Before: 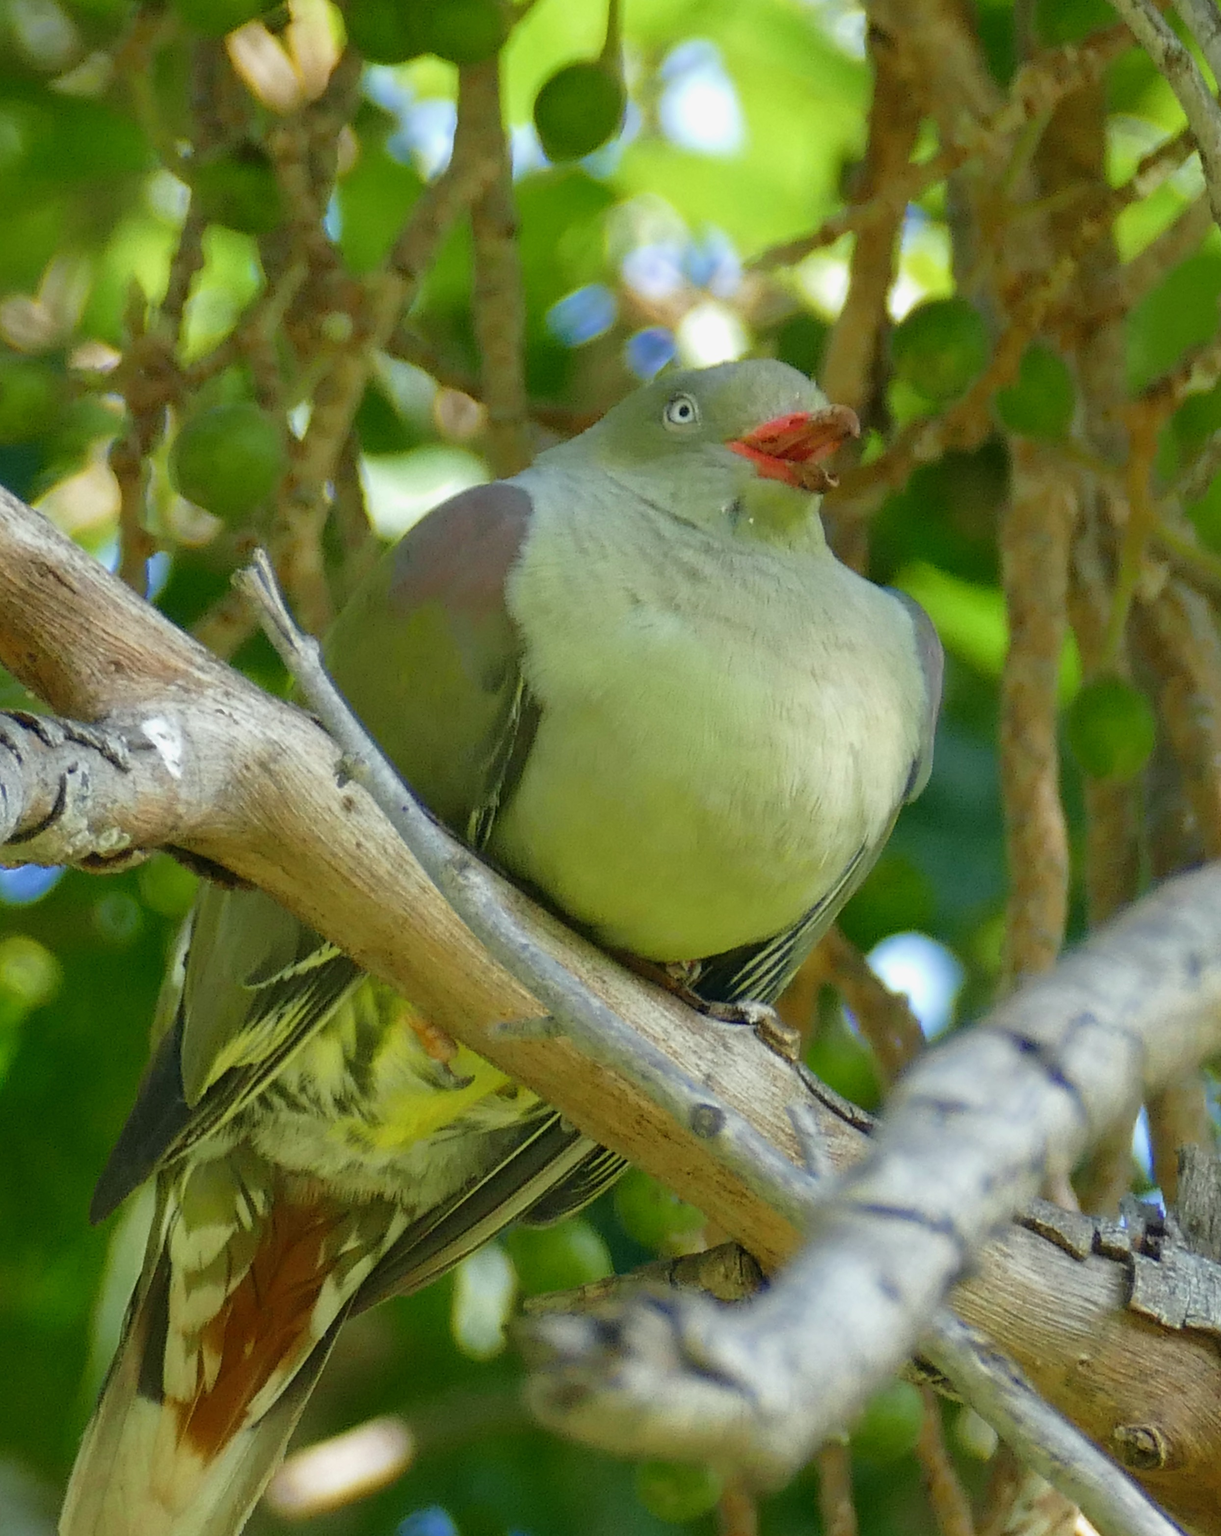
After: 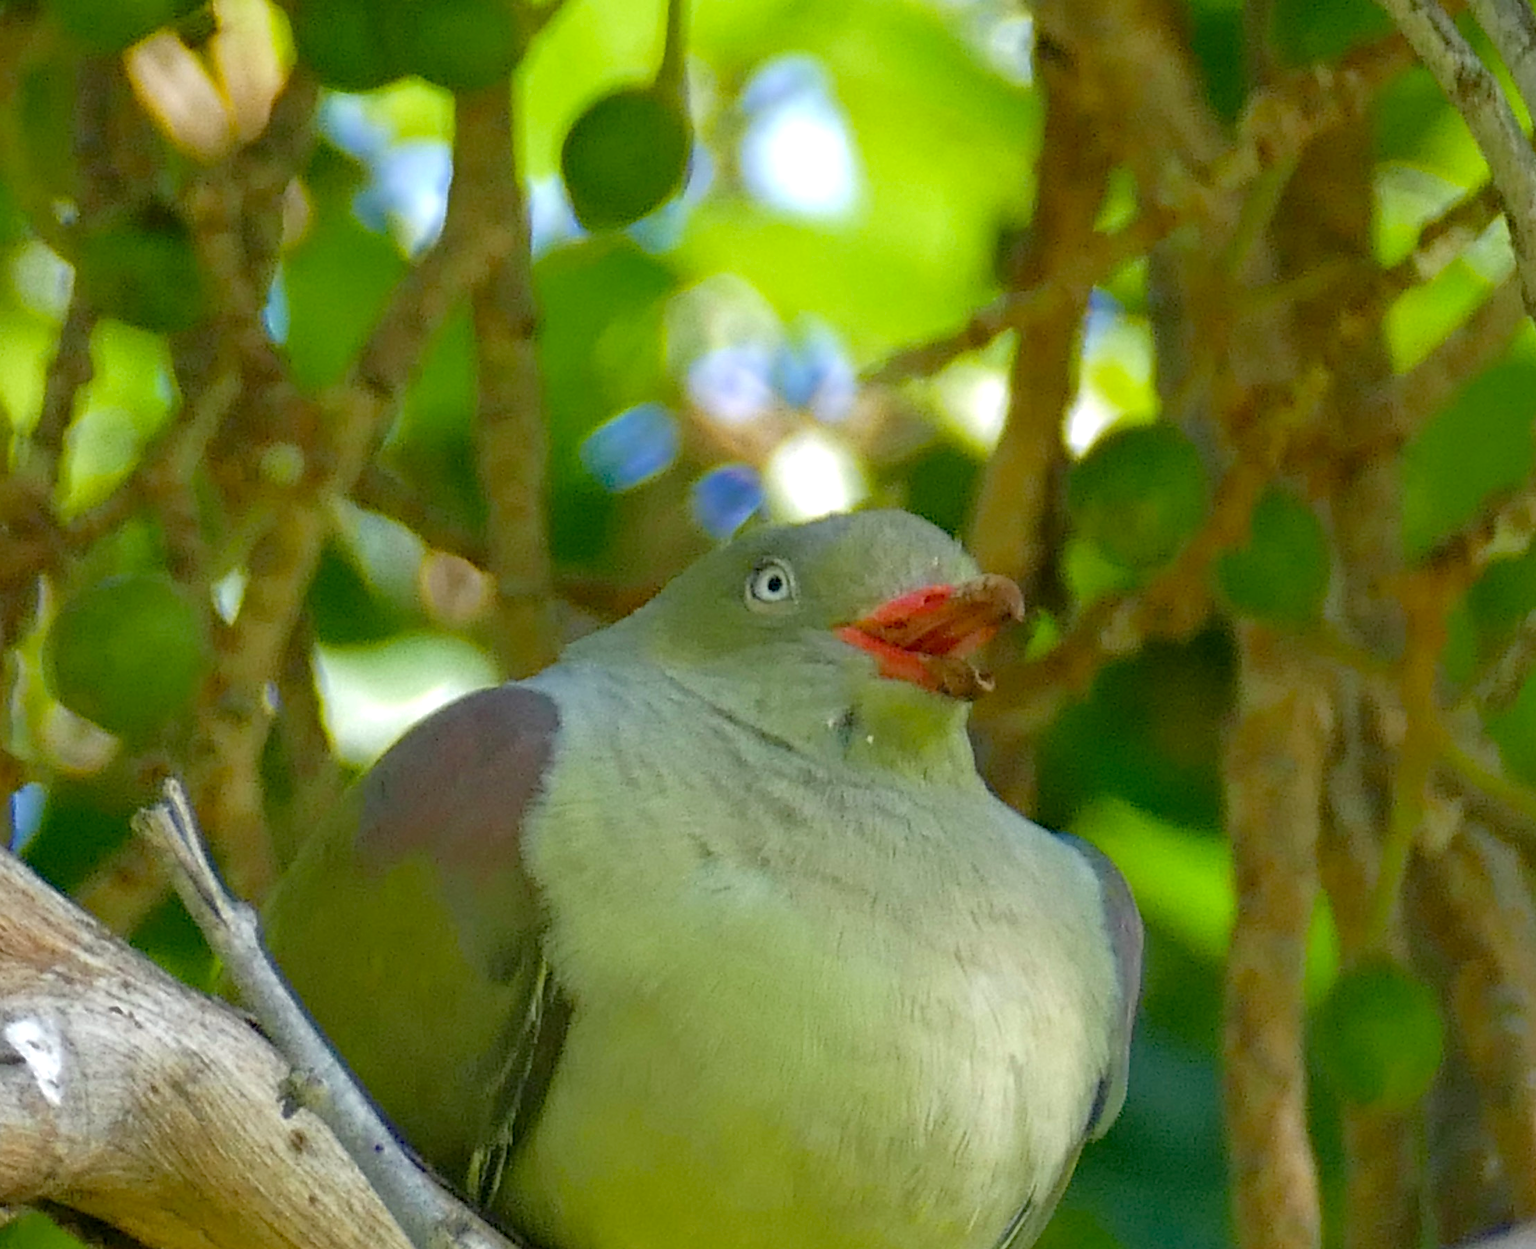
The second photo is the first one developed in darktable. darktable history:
crop and rotate: left 11.374%, bottom 42.713%
haze removal: strength 0.287, distance 0.252, compatibility mode true, adaptive false
